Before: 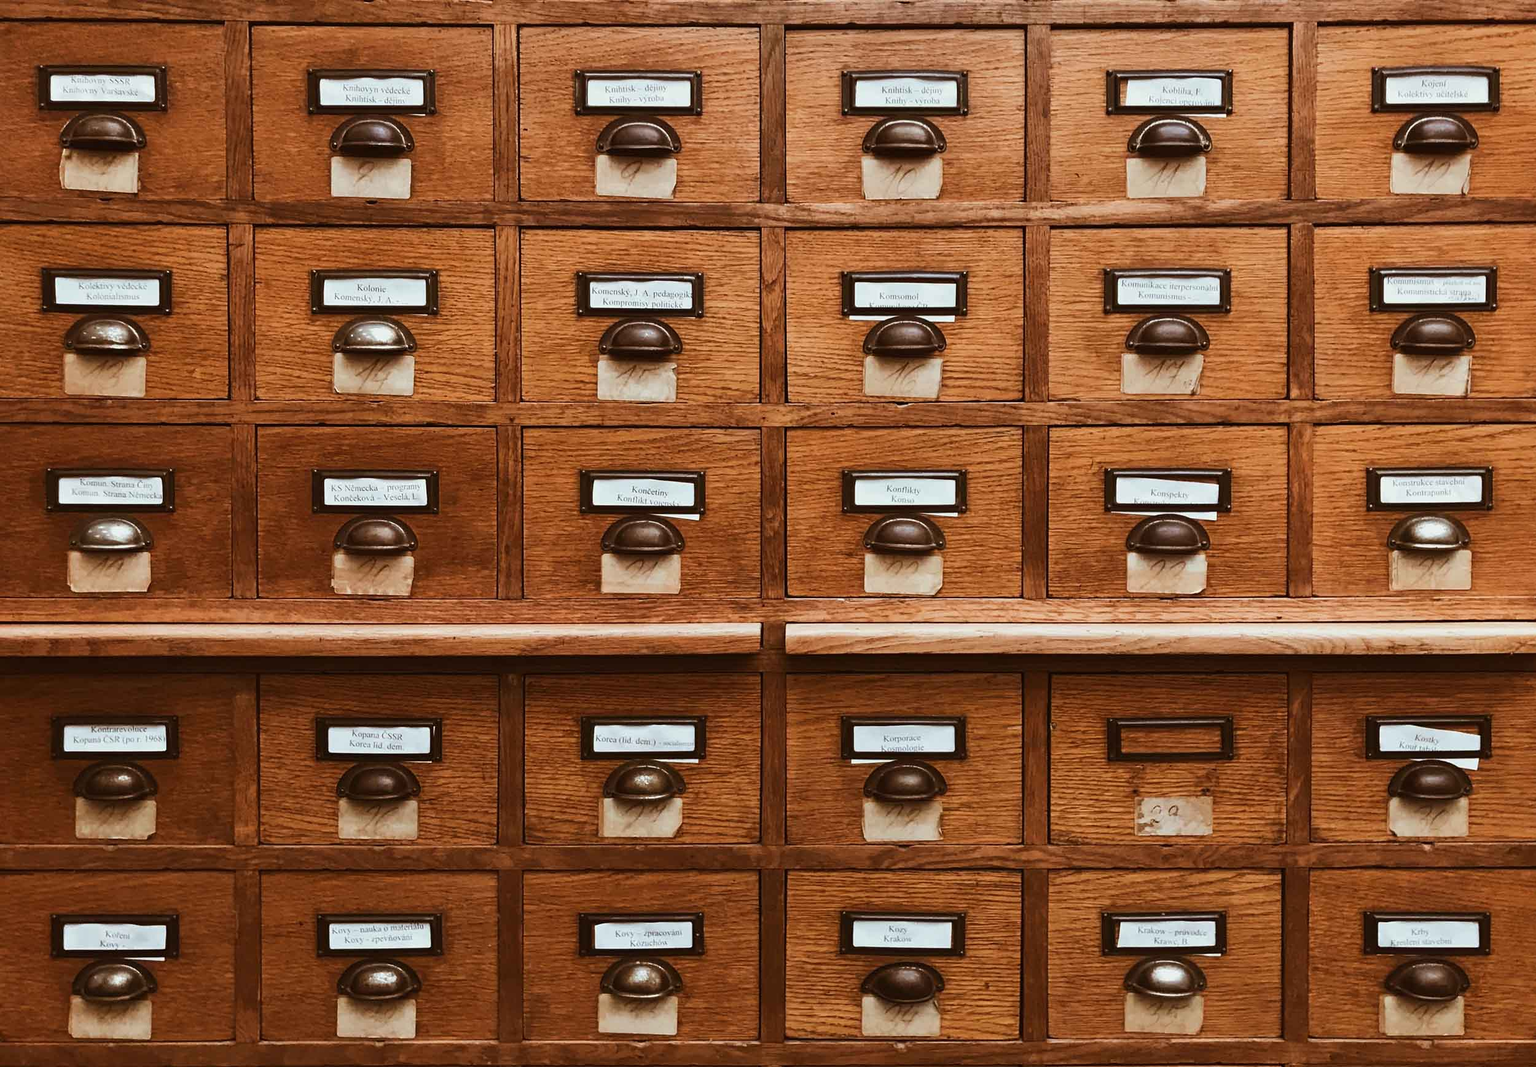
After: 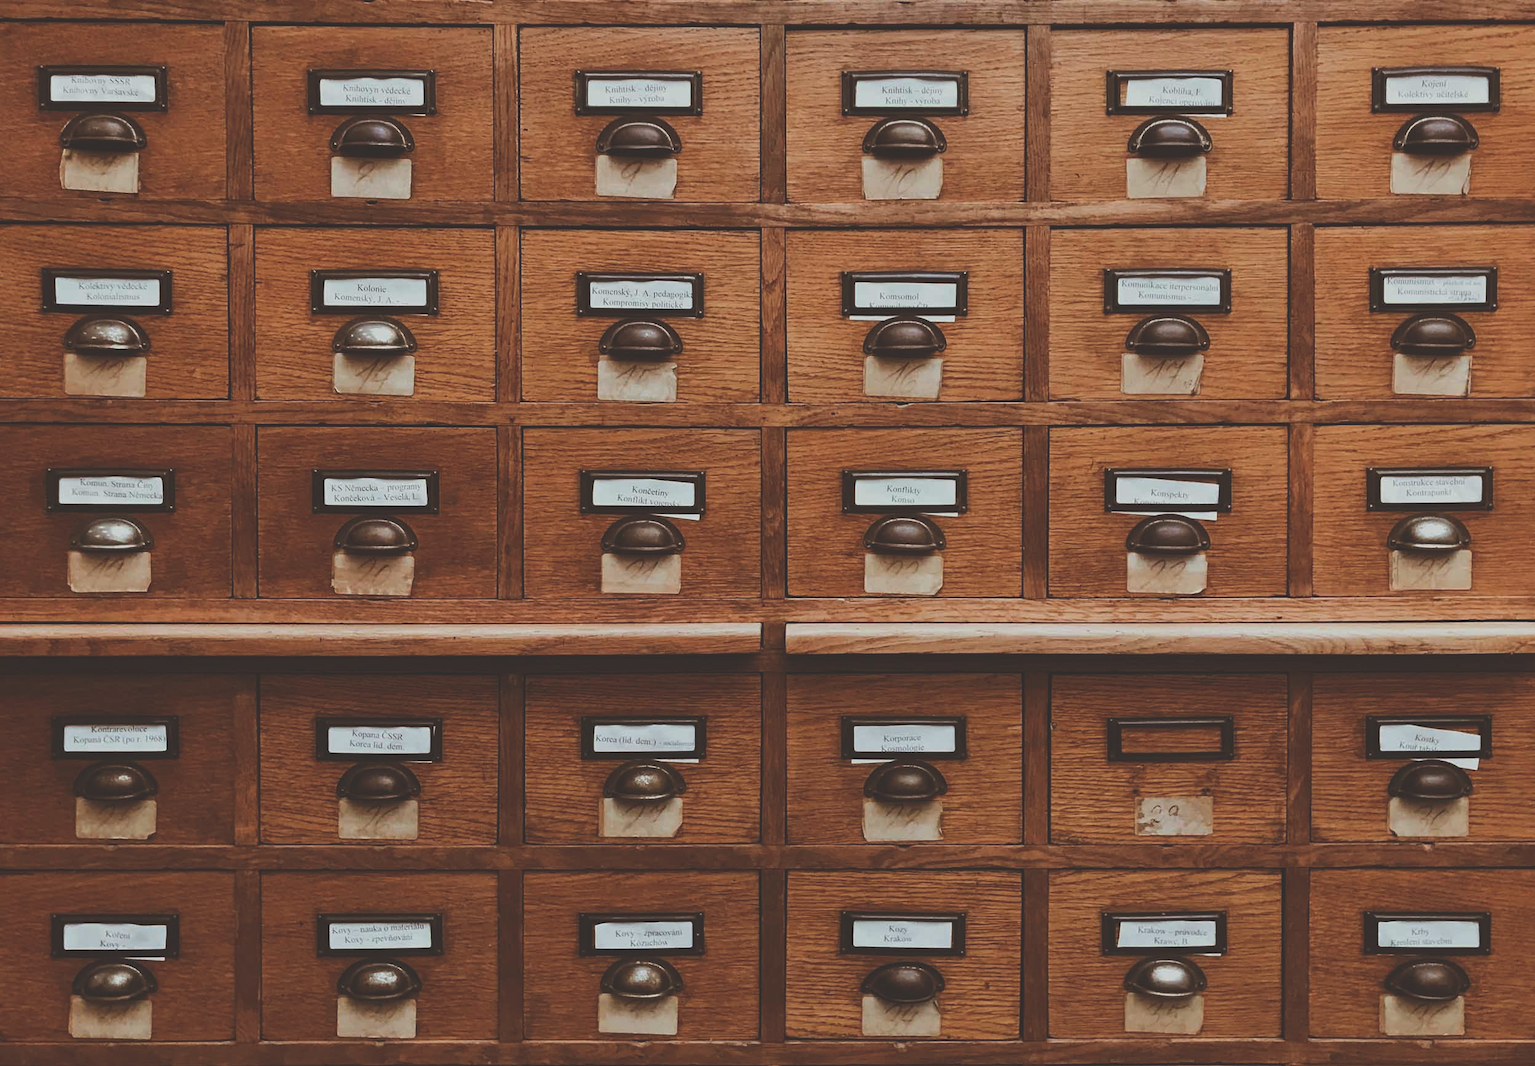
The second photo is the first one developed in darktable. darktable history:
exposure: black level correction -0.035, exposure -0.496 EV, compensate highlight preservation false
